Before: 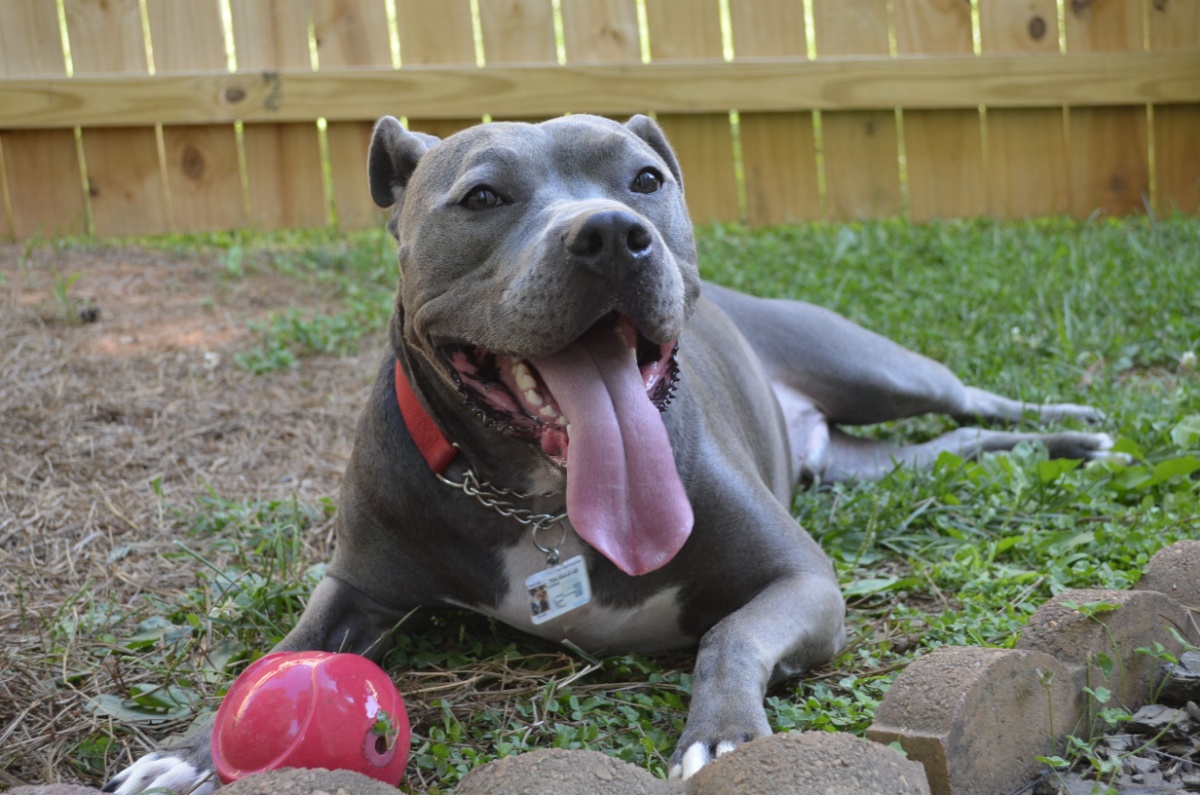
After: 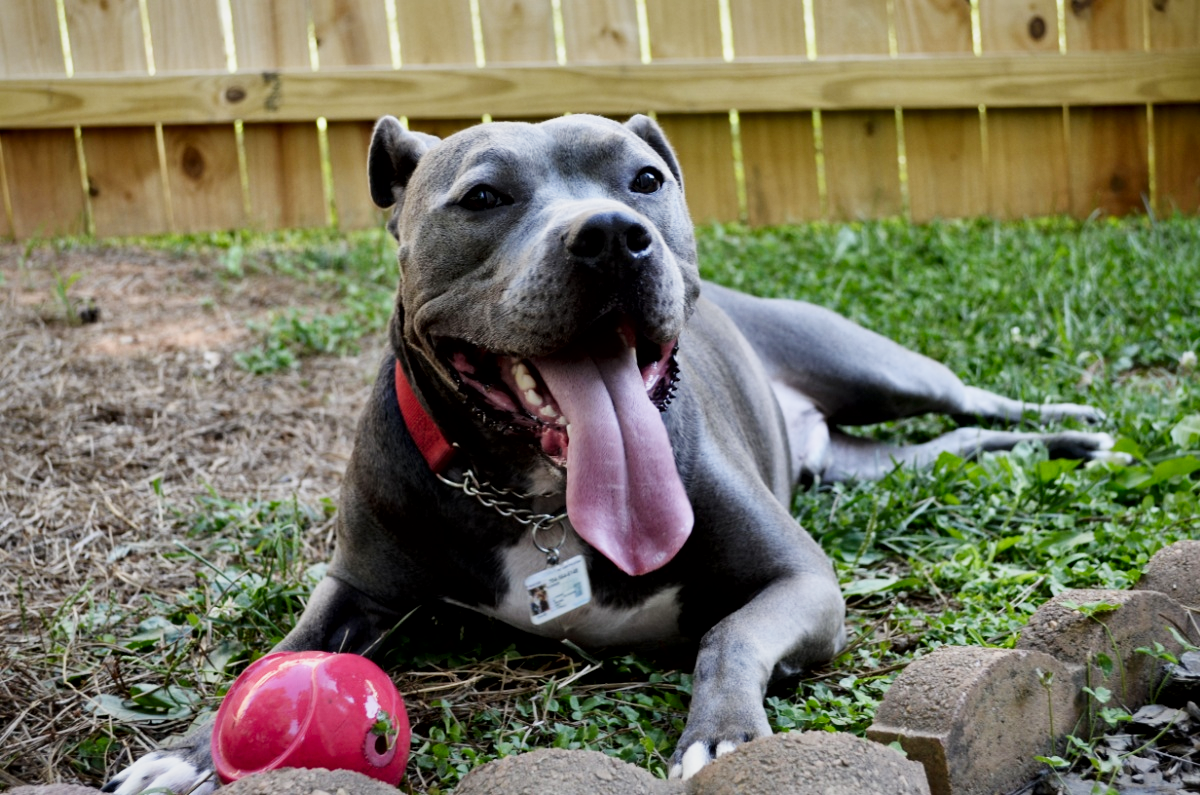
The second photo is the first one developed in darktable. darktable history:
local contrast: mode bilateral grid, contrast 25, coarseness 60, detail 151%, midtone range 0.2
sigmoid: contrast 1.8, skew -0.2, preserve hue 0%, red attenuation 0.1, red rotation 0.035, green attenuation 0.1, green rotation -0.017, blue attenuation 0.15, blue rotation -0.052, base primaries Rec2020
